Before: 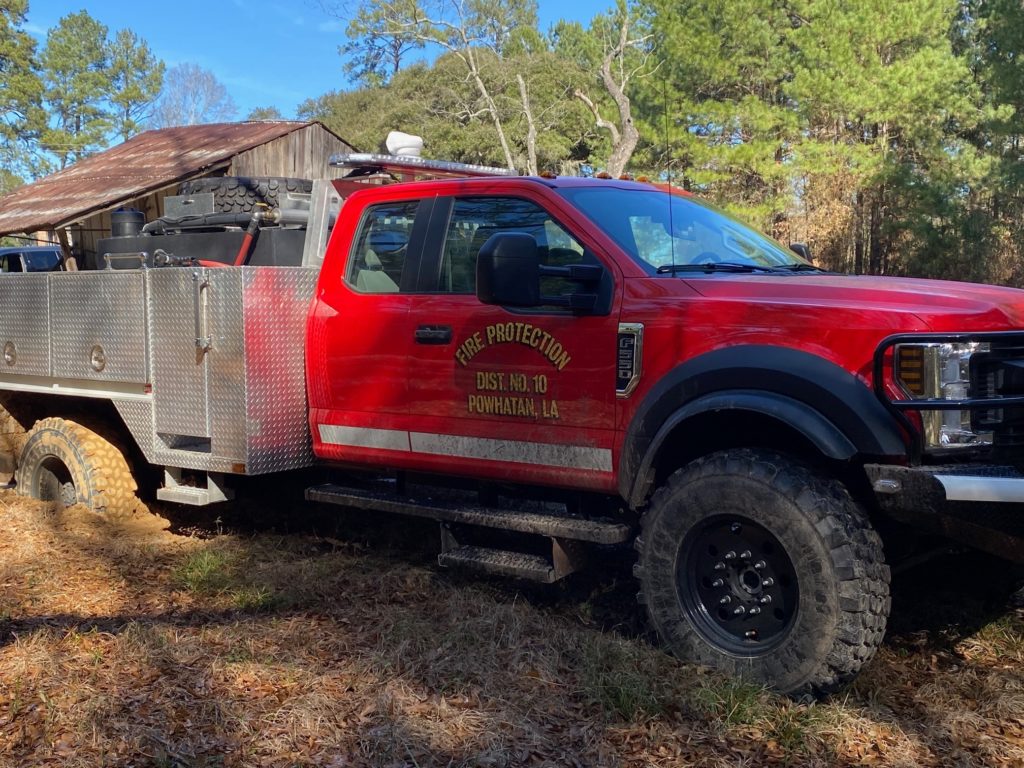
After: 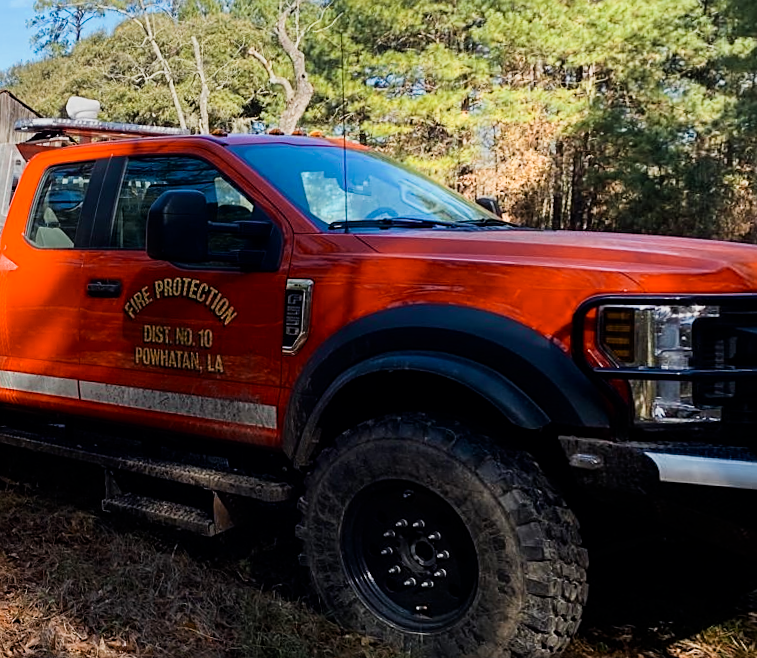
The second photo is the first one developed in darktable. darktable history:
shadows and highlights: shadows -24.28, highlights 49.77, soften with gaussian
color zones: curves: ch0 [(0.018, 0.548) (0.197, 0.654) (0.425, 0.447) (0.605, 0.658) (0.732, 0.579)]; ch1 [(0.105, 0.531) (0.224, 0.531) (0.386, 0.39) (0.618, 0.456) (0.732, 0.456) (0.956, 0.421)]; ch2 [(0.039, 0.583) (0.215, 0.465) (0.399, 0.544) (0.465, 0.548) (0.614, 0.447) (0.724, 0.43) (0.882, 0.623) (0.956, 0.632)]
sigmoid: contrast 1.54, target black 0
crop and rotate: left 24.6%
sharpen: on, module defaults
rotate and perspective: rotation 1.69°, lens shift (vertical) -0.023, lens shift (horizontal) -0.291, crop left 0.025, crop right 0.988, crop top 0.092, crop bottom 0.842
